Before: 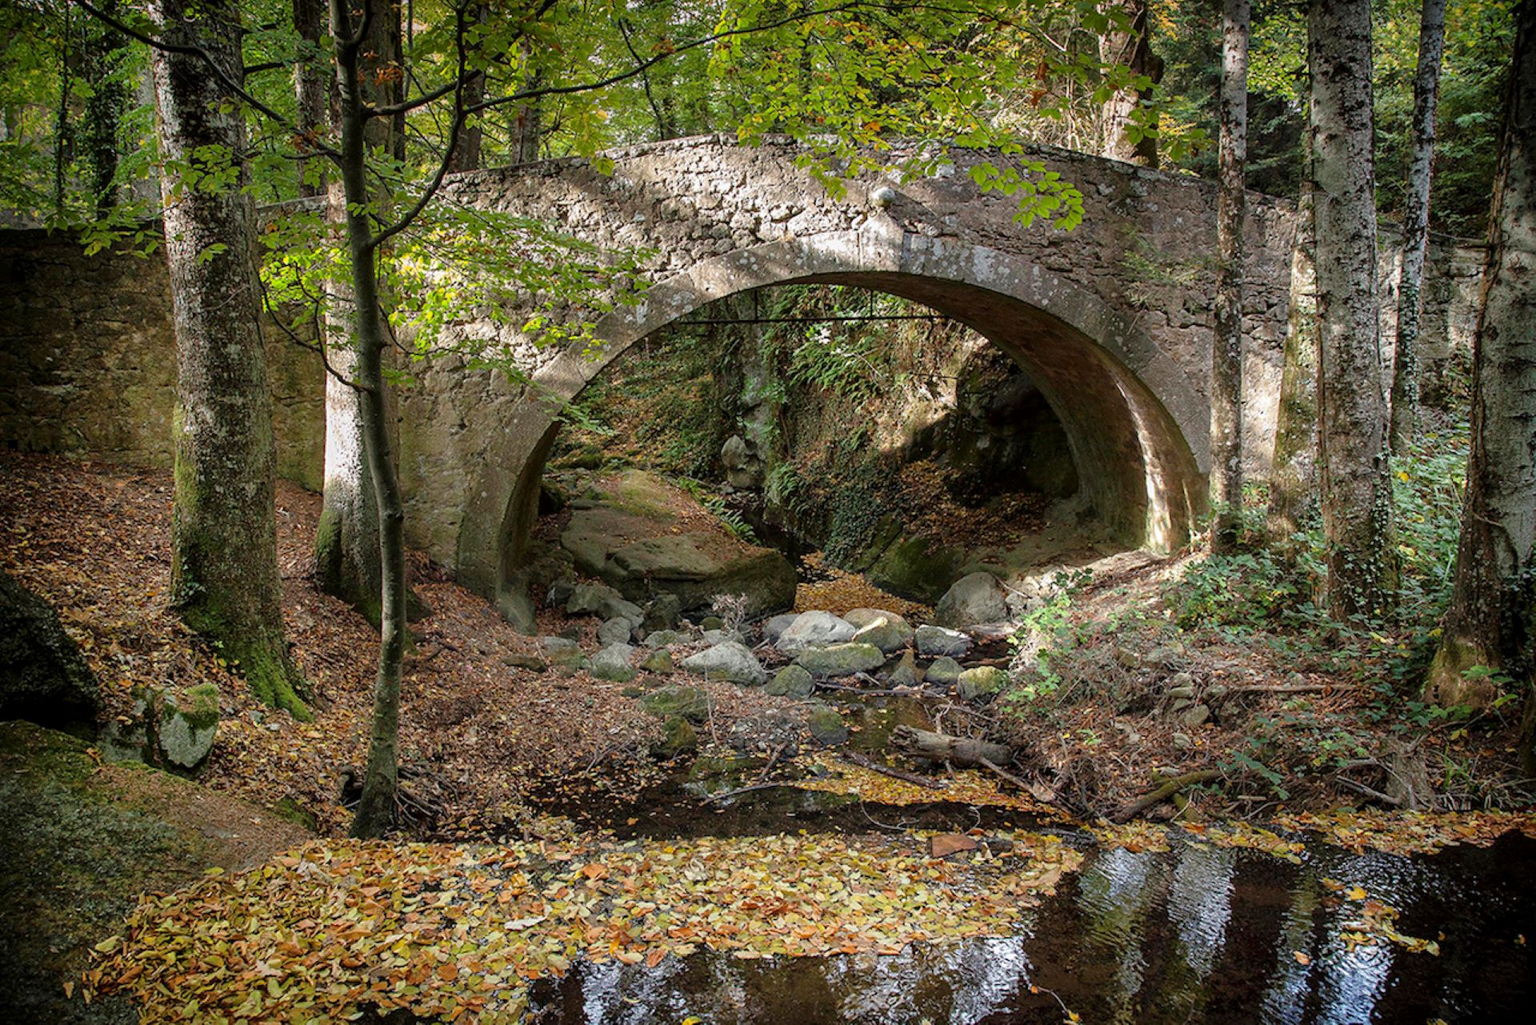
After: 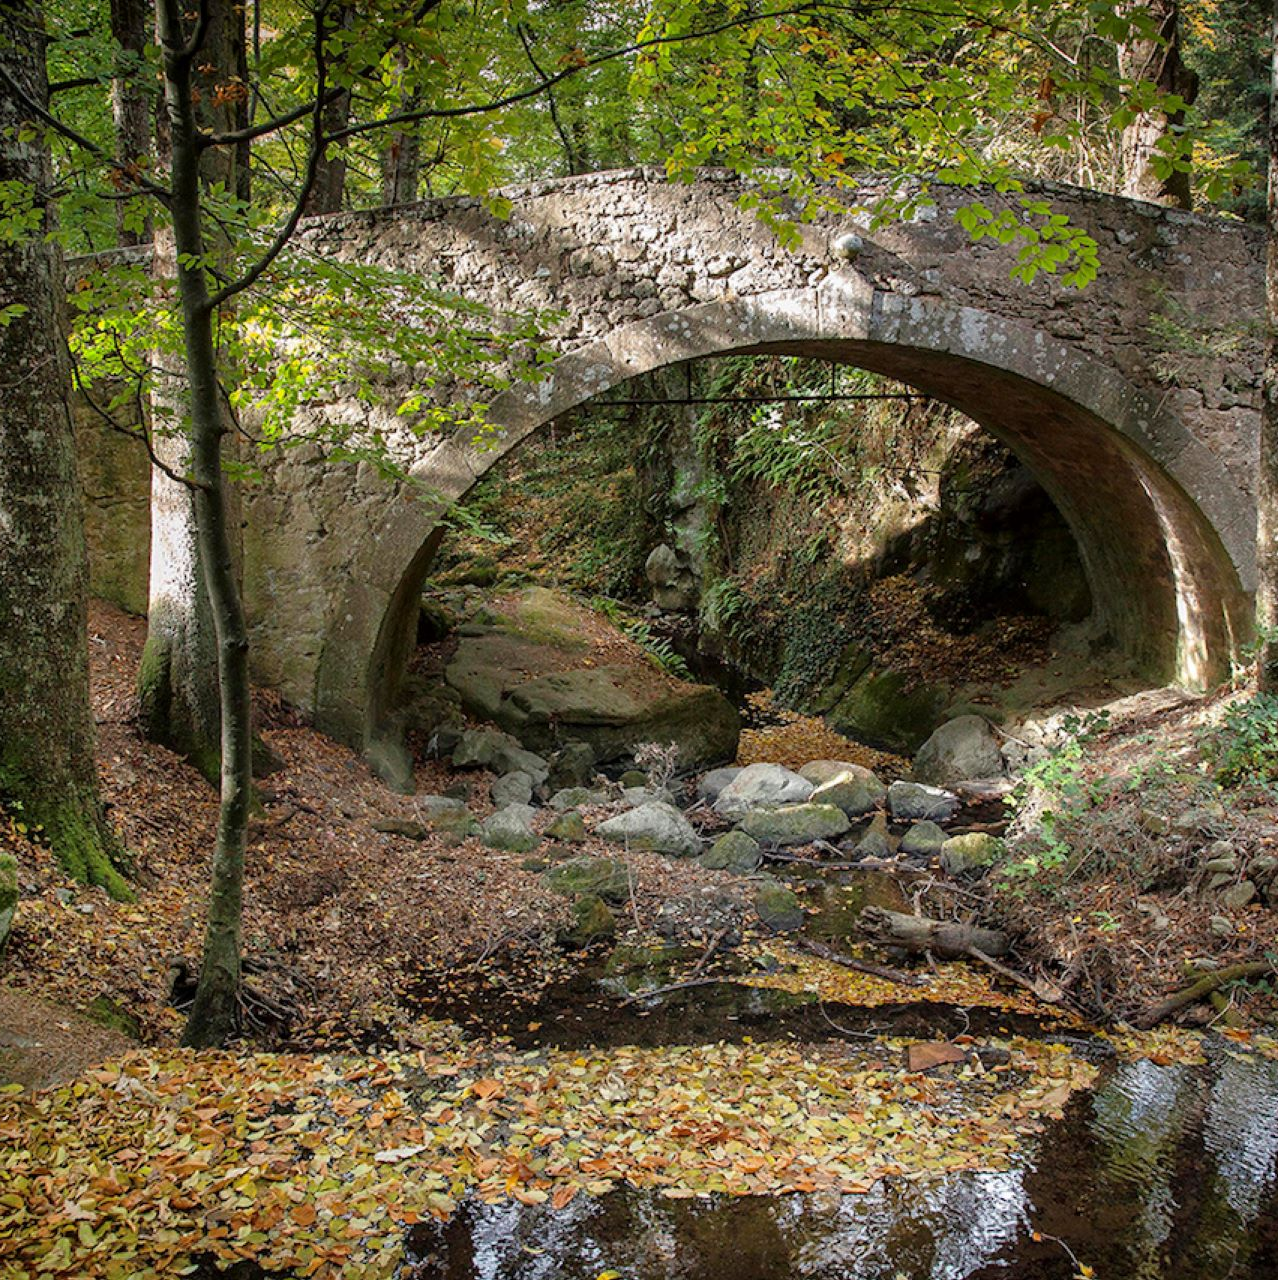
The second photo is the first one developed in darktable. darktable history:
crop and rotate: left 13.349%, right 20.066%
